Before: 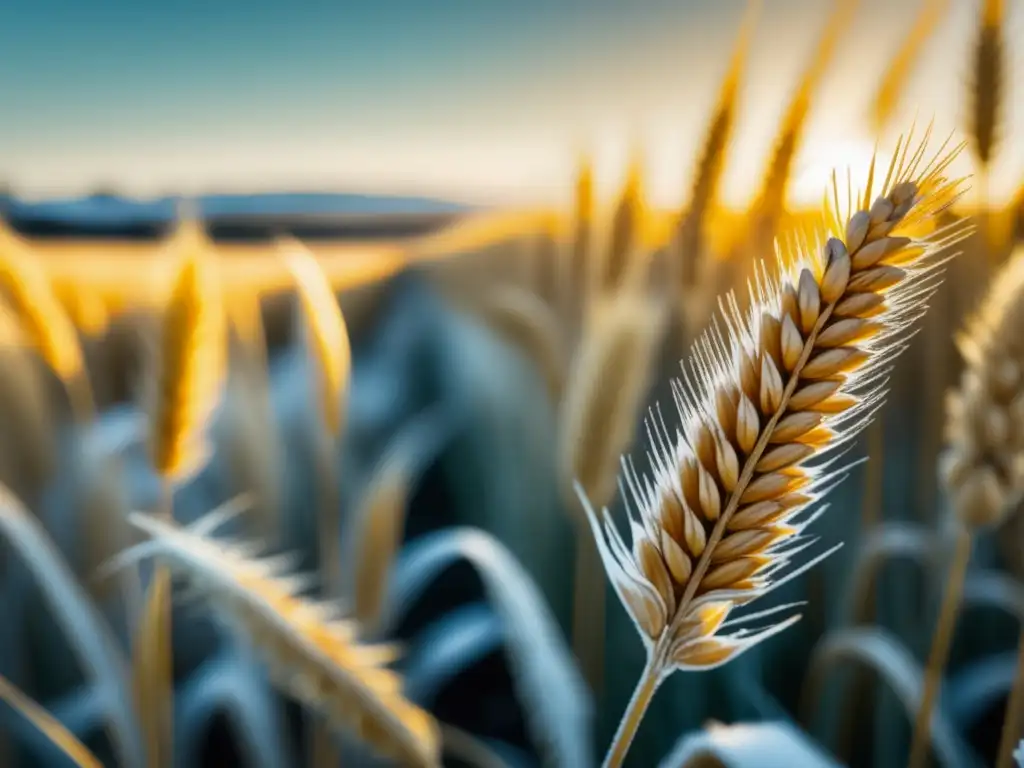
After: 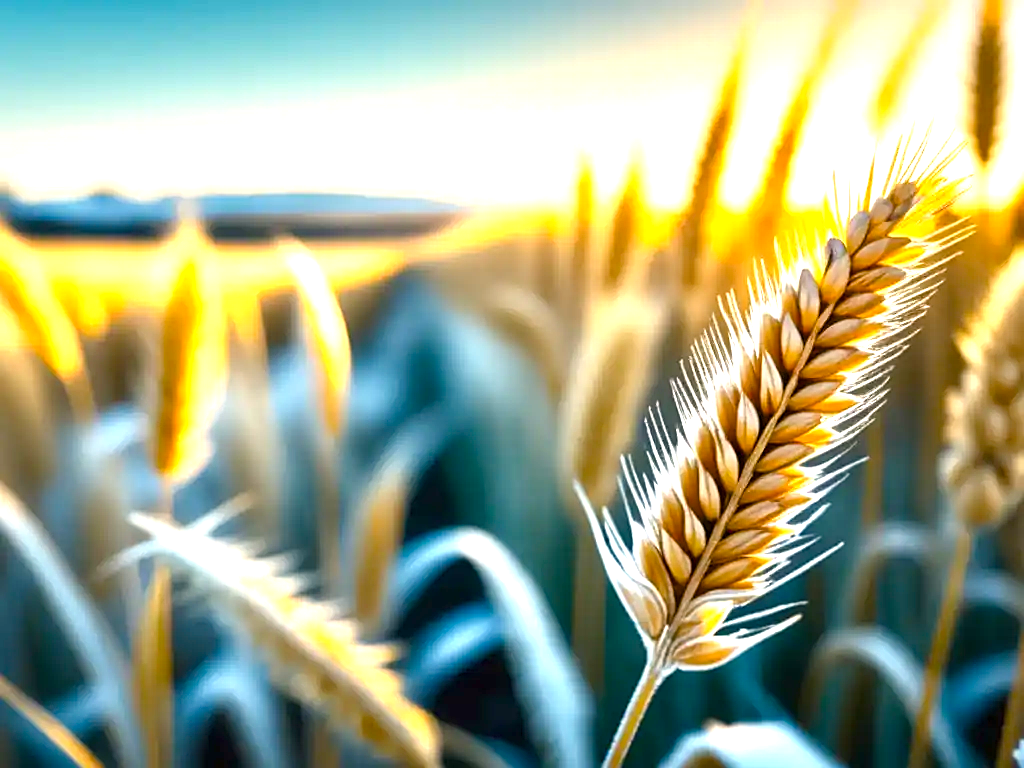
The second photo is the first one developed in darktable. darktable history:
color balance rgb: highlights gain › chroma 1.344%, highlights gain › hue 55.37°, perceptual saturation grading › global saturation 20%, perceptual saturation grading › highlights -24.967%, perceptual saturation grading › shadows 24.099%, perceptual brilliance grading › global brilliance 10.823%, global vibrance 20%
exposure: exposure 0.799 EV, compensate exposure bias true, compensate highlight preservation false
sharpen: on, module defaults
